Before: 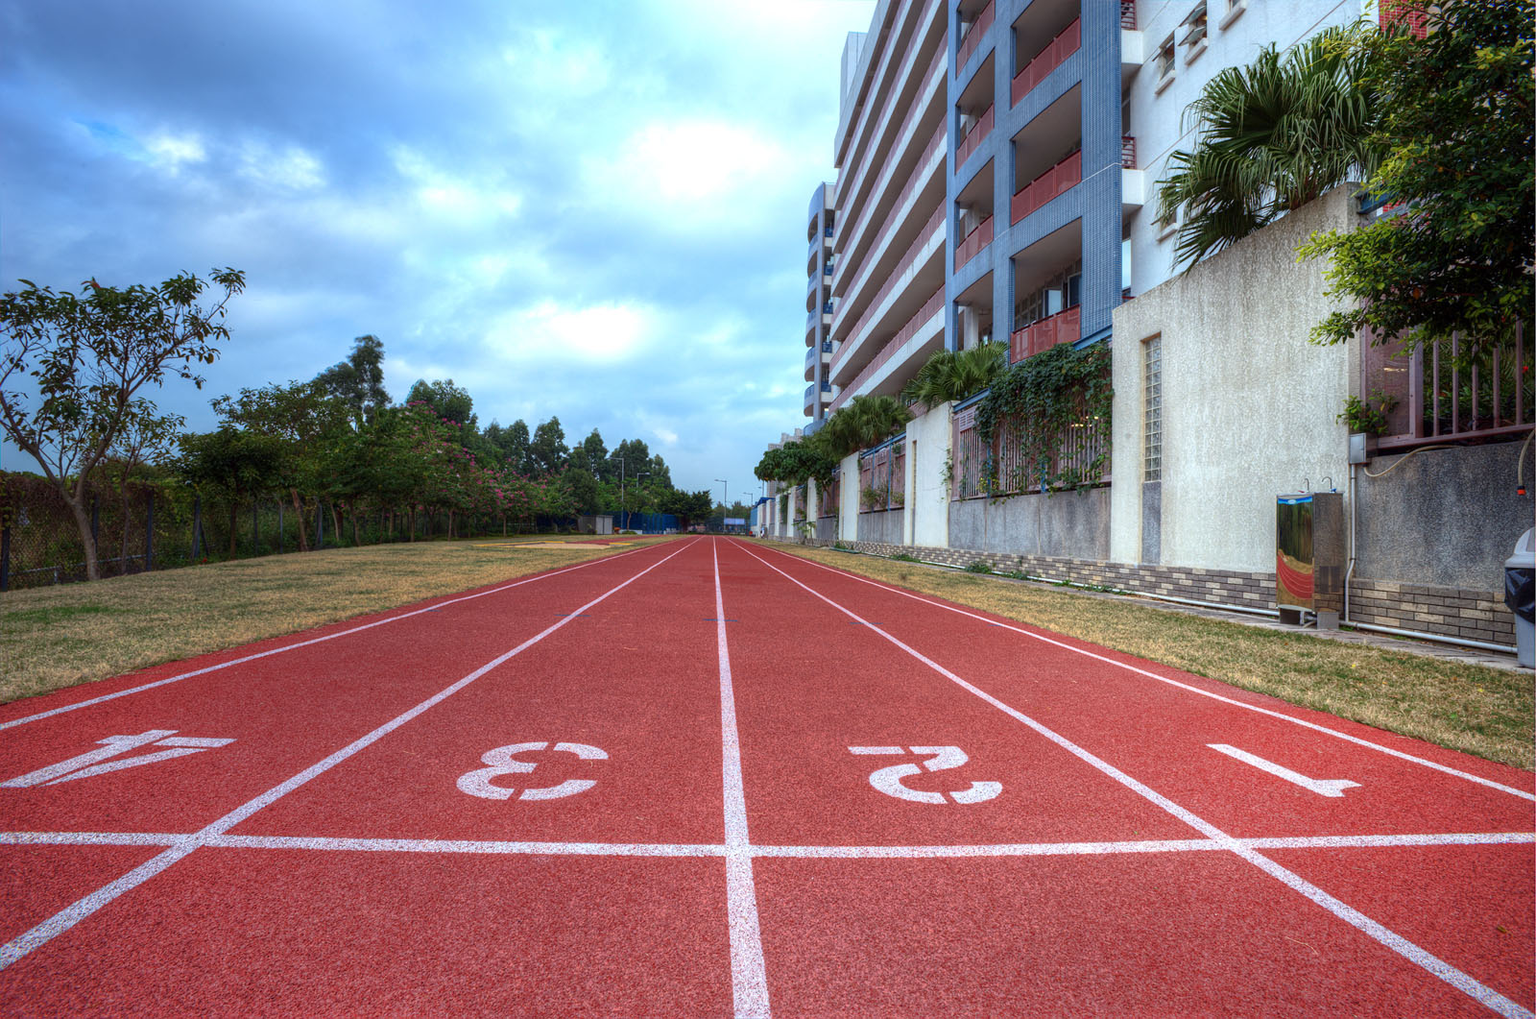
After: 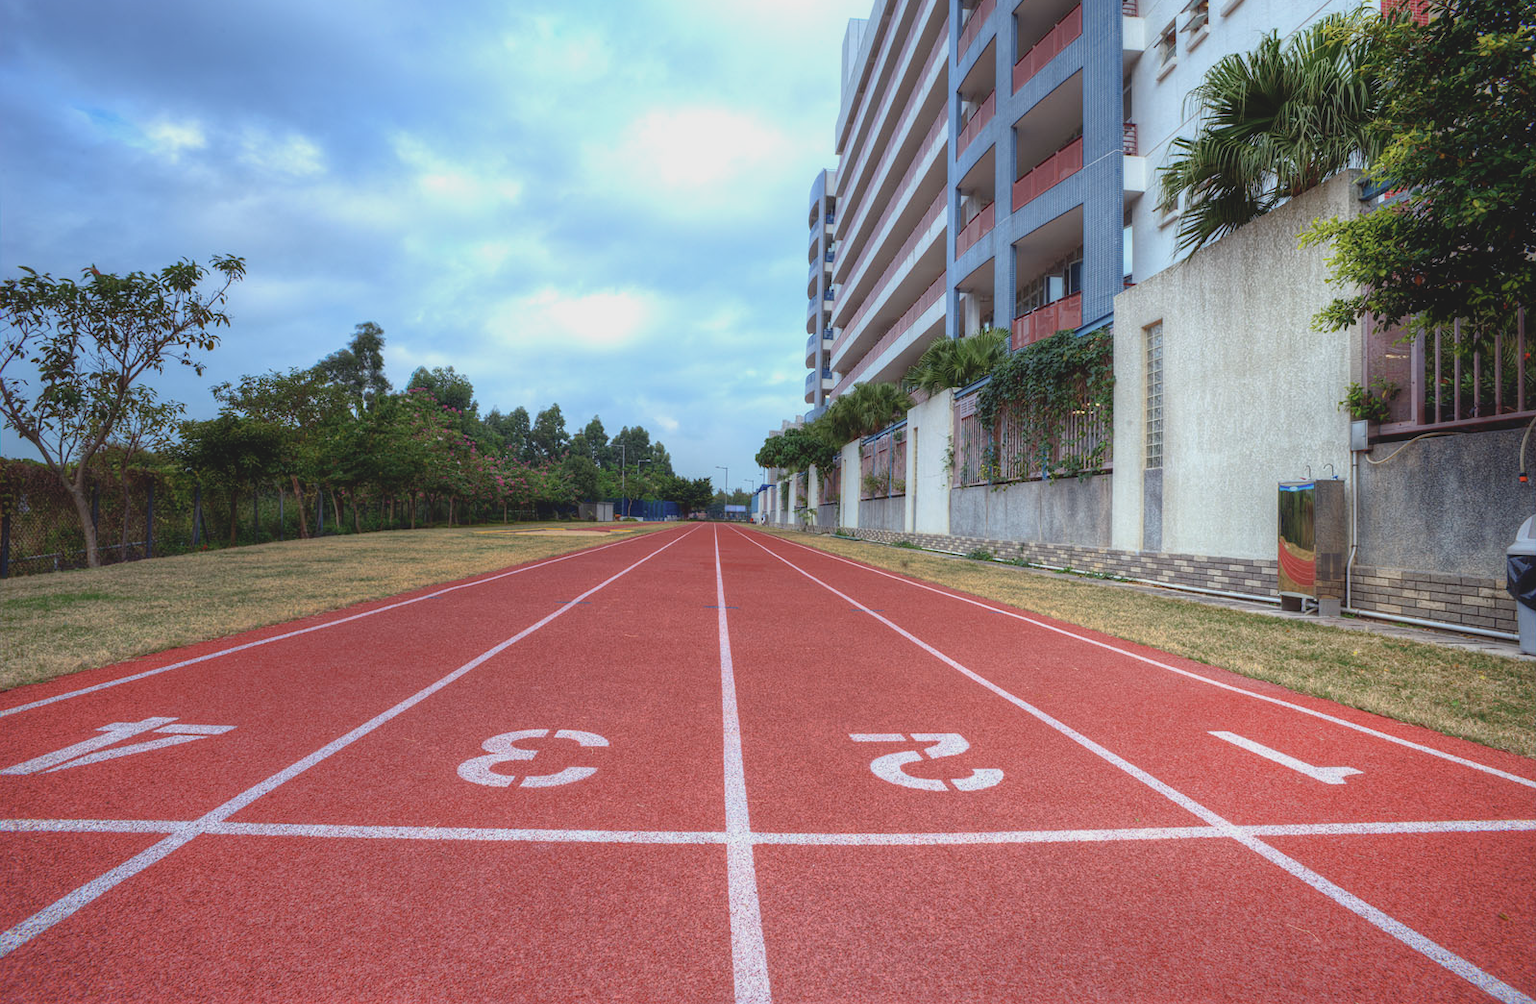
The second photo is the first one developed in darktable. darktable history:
crop: top 1.41%, right 0.11%
contrast brightness saturation: contrast -0.162, brightness 0.049, saturation -0.138
